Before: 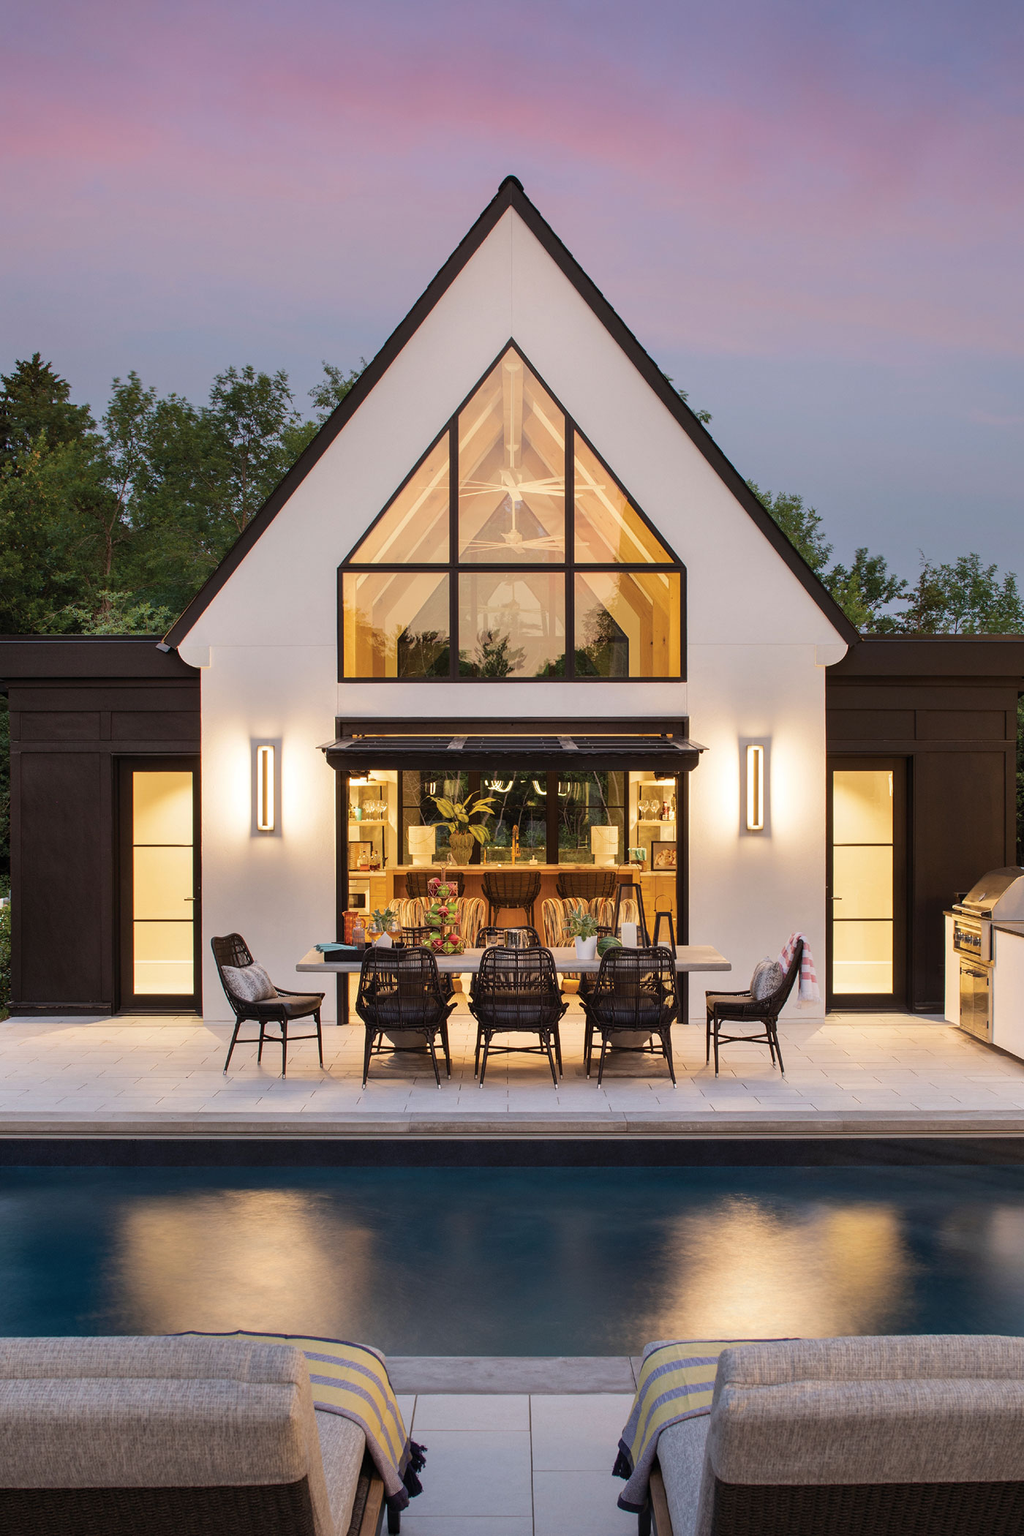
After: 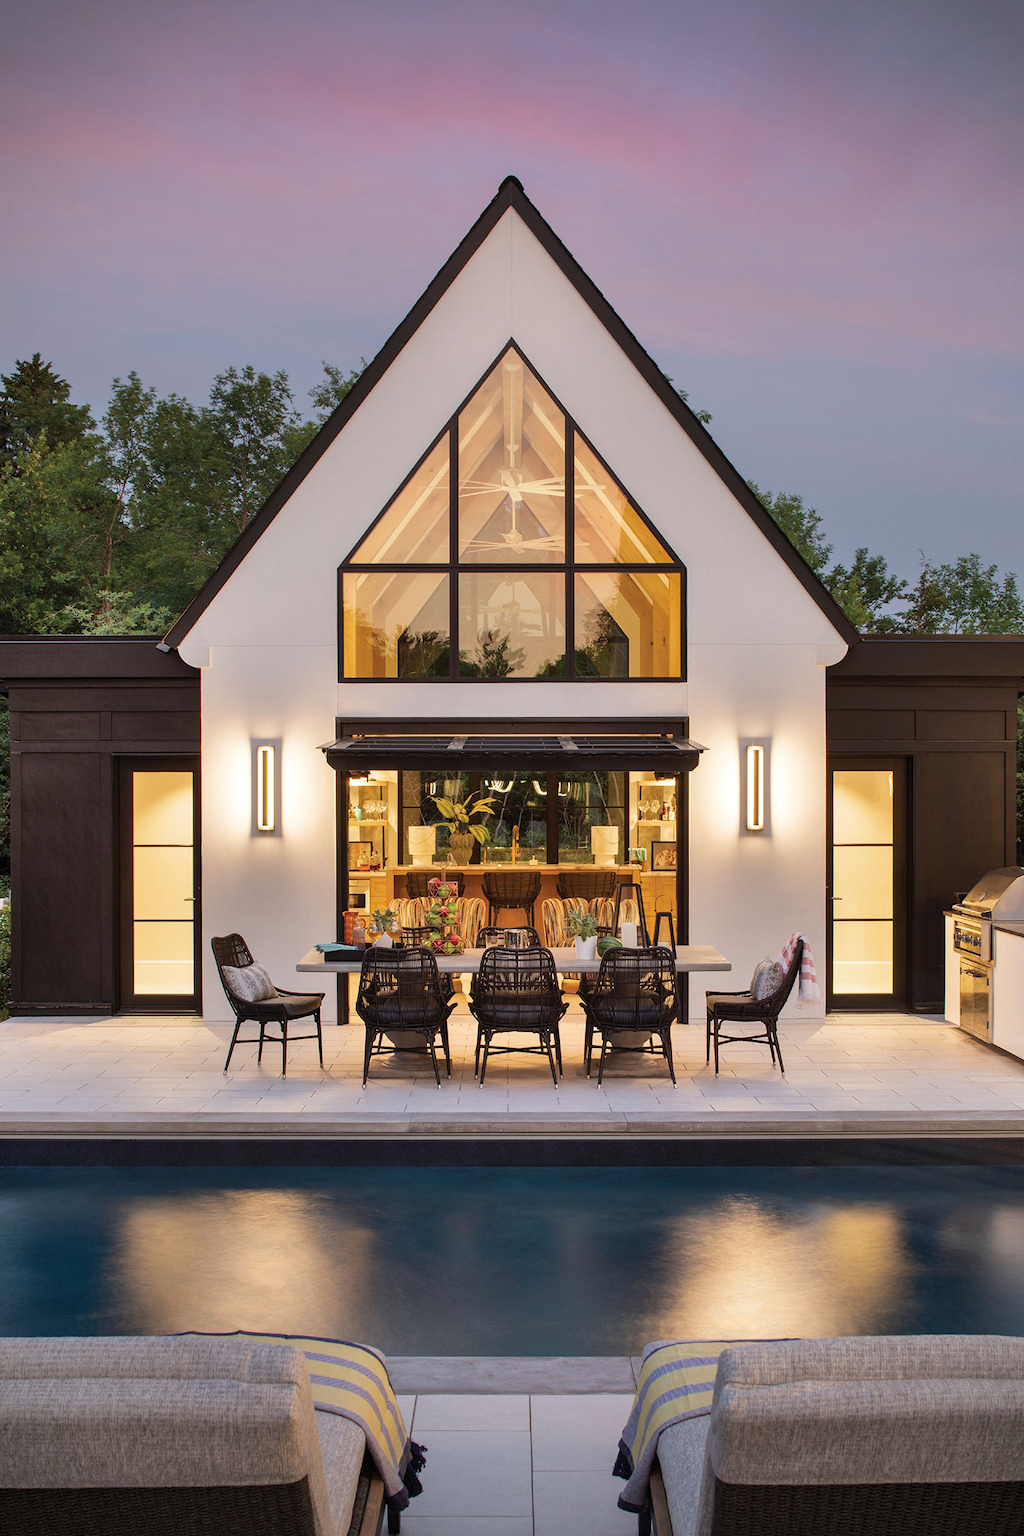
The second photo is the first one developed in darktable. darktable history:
shadows and highlights: soften with gaussian
vignetting: dithering 8-bit output, unbound false
